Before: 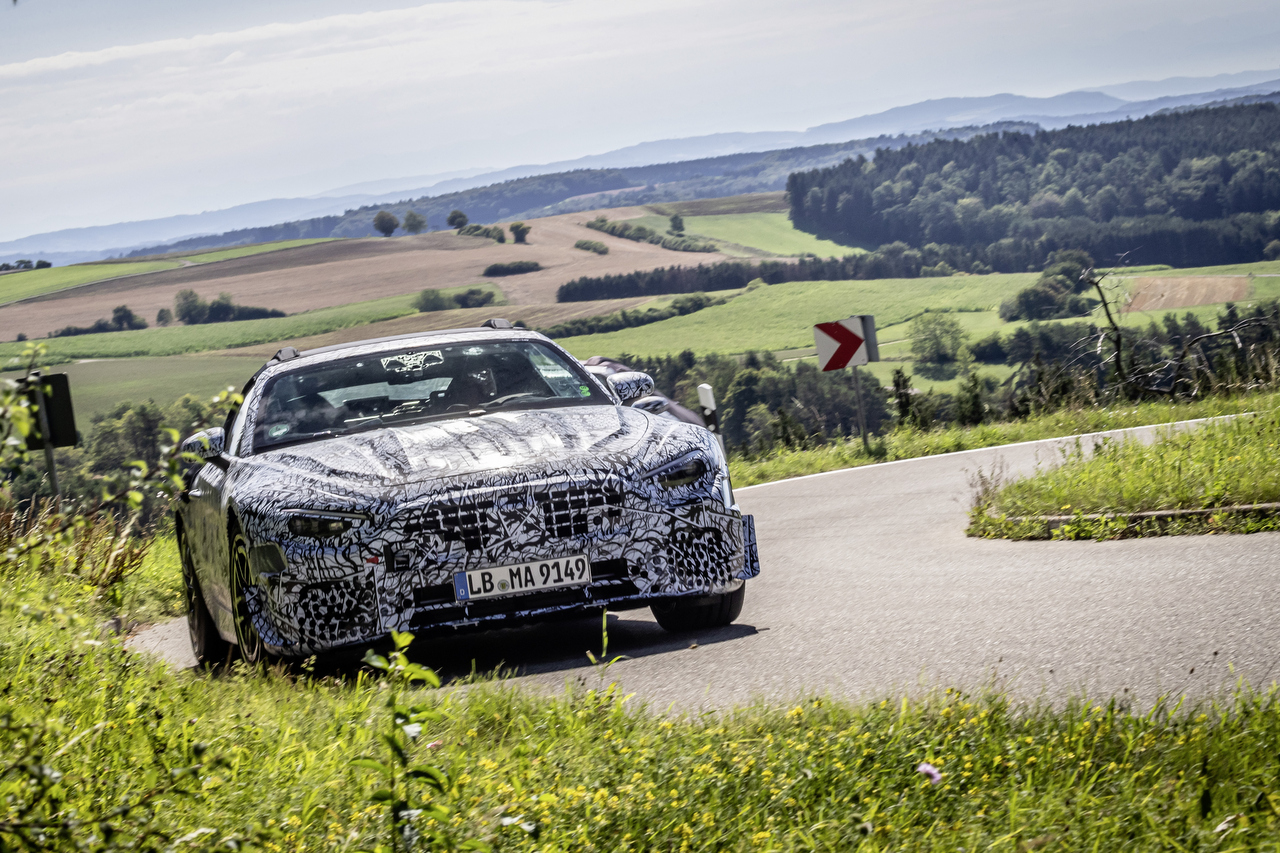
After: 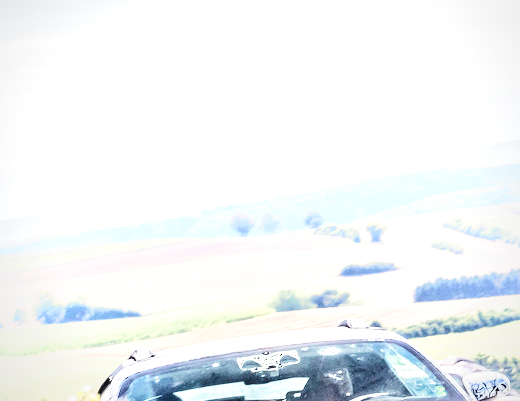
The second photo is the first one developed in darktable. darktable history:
crop and rotate: left 11.313%, top 0.103%, right 47.995%, bottom 52.852%
exposure: exposure 0.778 EV, compensate highlight preservation false
shadows and highlights: shadows -38.32, highlights 64.09, soften with gaussian
vignetting: brightness -0.24, saturation 0.141, unbound false
tone equalizer: -8 EV -0.385 EV, -7 EV -0.424 EV, -6 EV -0.293 EV, -5 EV -0.183 EV, -3 EV 0.199 EV, -2 EV 0.324 EV, -1 EV 0.378 EV, +0 EV 0.436 EV, mask exposure compensation -0.489 EV
local contrast: highlights 100%, shadows 102%, detail 119%, midtone range 0.2
base curve: curves: ch0 [(0, 0) (0.007, 0.004) (0.027, 0.03) (0.046, 0.07) (0.207, 0.54) (0.442, 0.872) (0.673, 0.972) (1, 1)], preserve colors none
